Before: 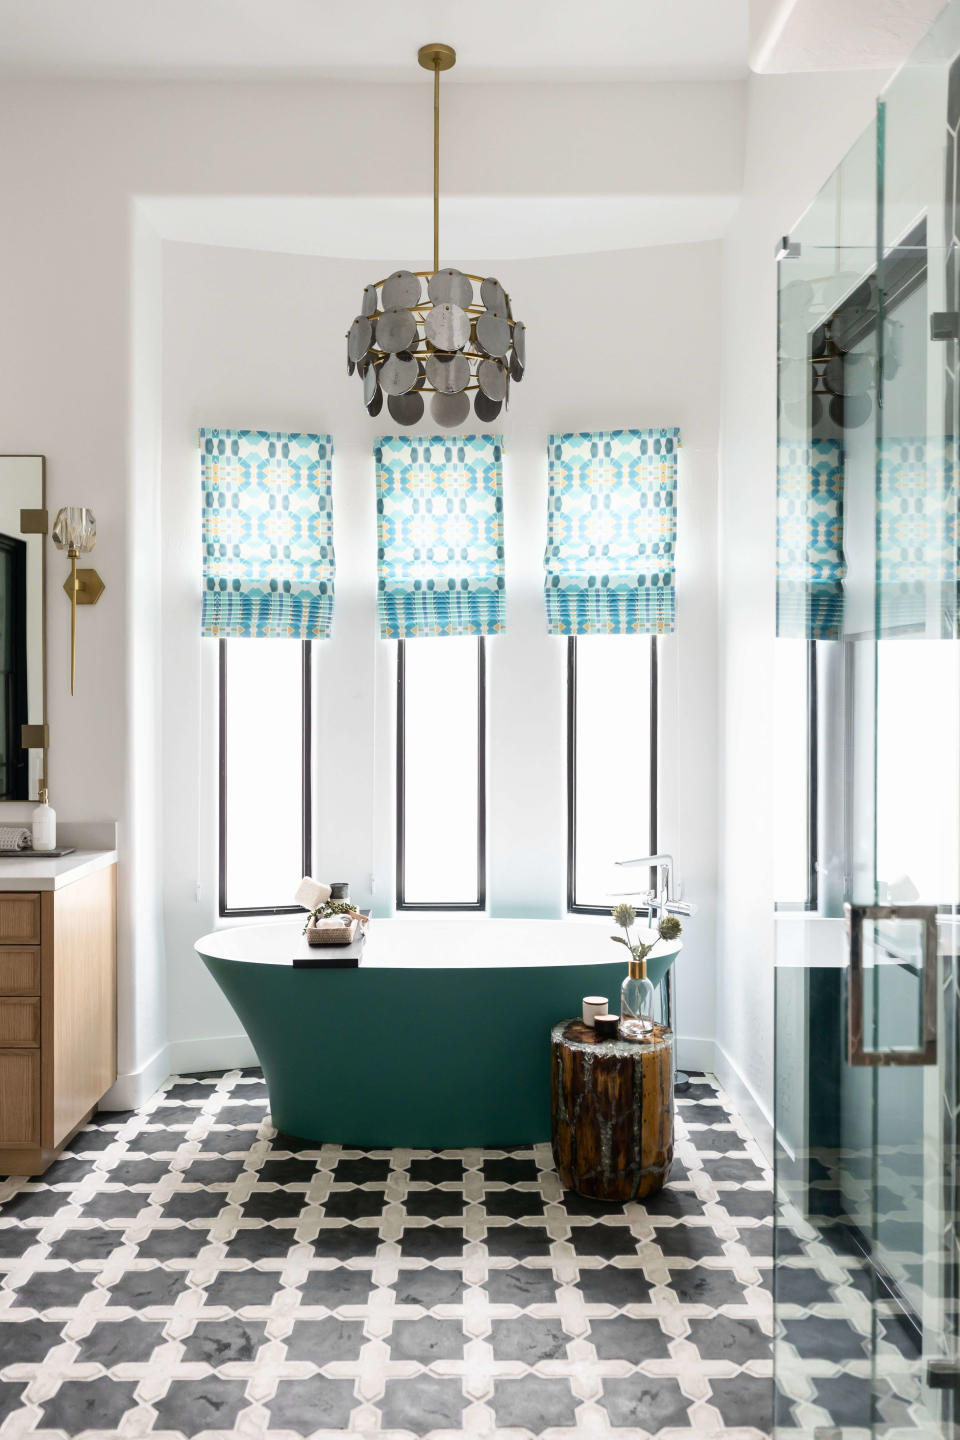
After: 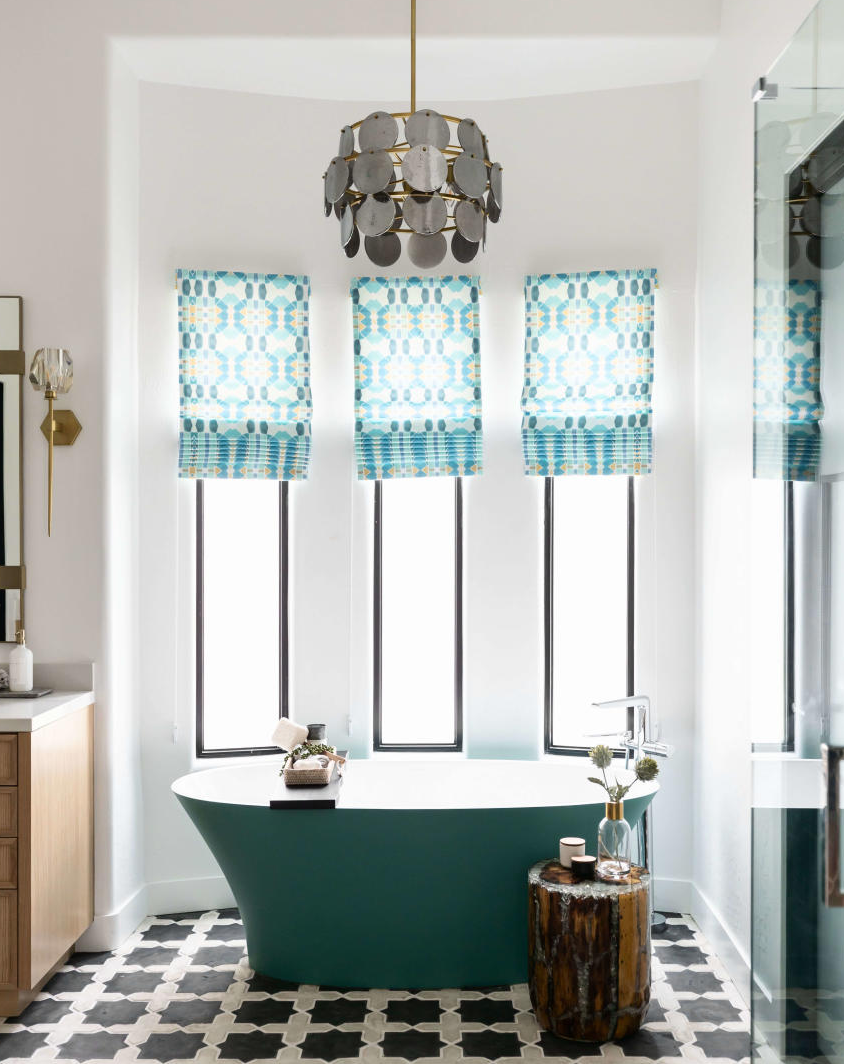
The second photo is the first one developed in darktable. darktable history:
crop and rotate: left 2.451%, top 11.083%, right 9.529%, bottom 15.013%
